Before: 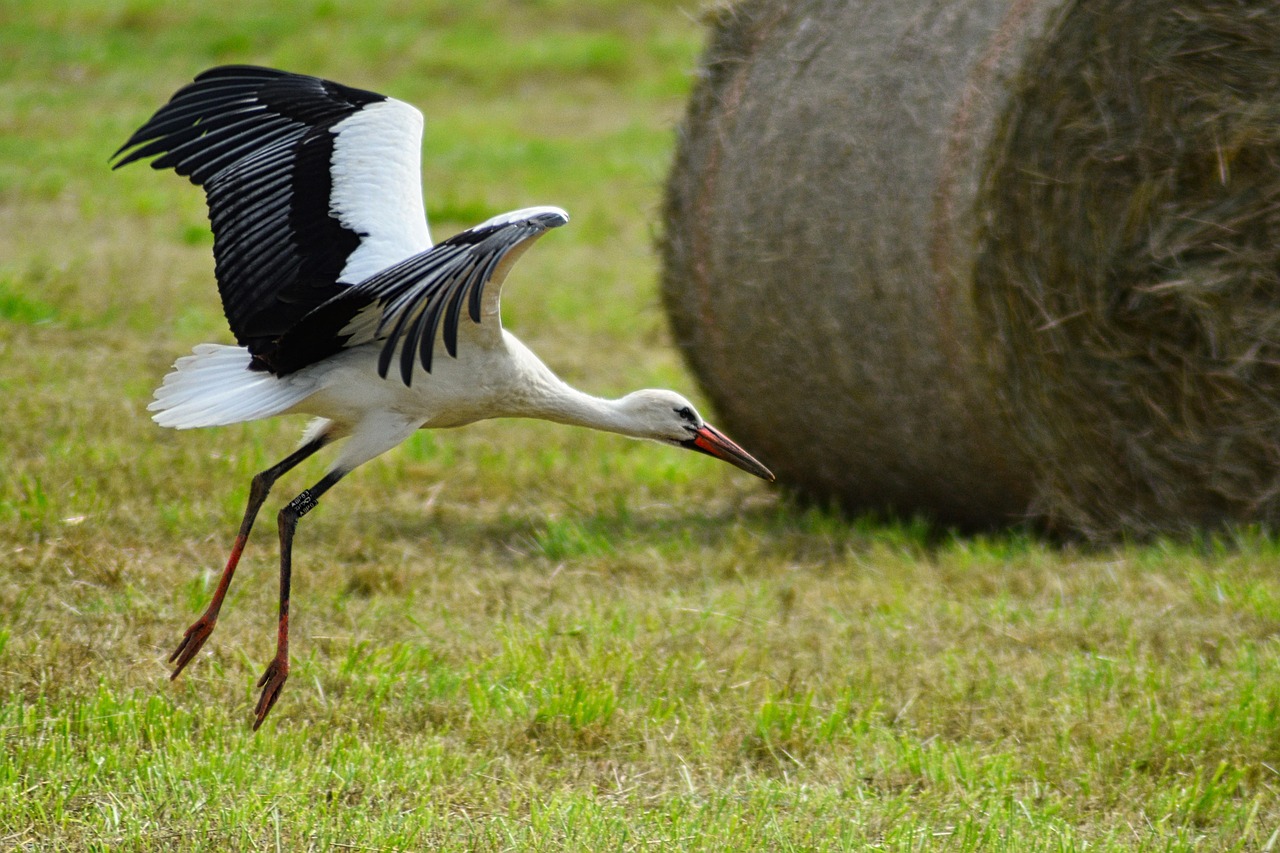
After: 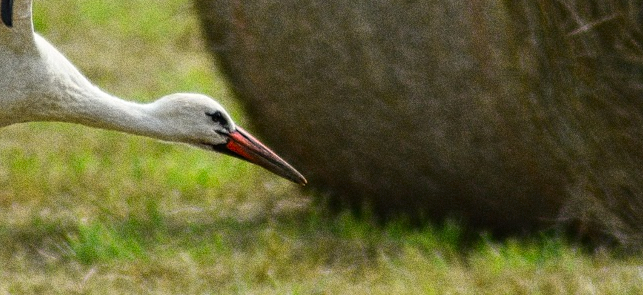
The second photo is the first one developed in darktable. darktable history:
crop: left 36.607%, top 34.735%, right 13.146%, bottom 30.611%
grain: coarseness 0.09 ISO, strength 40%
contrast brightness saturation: contrast 0.07
